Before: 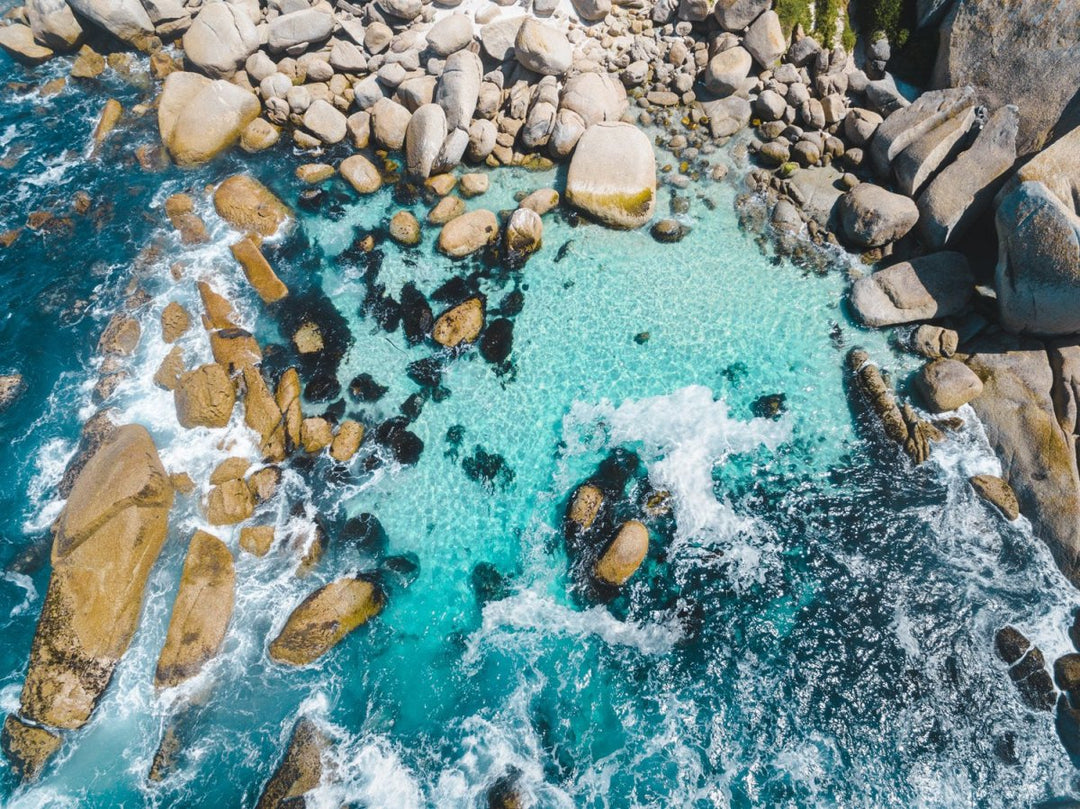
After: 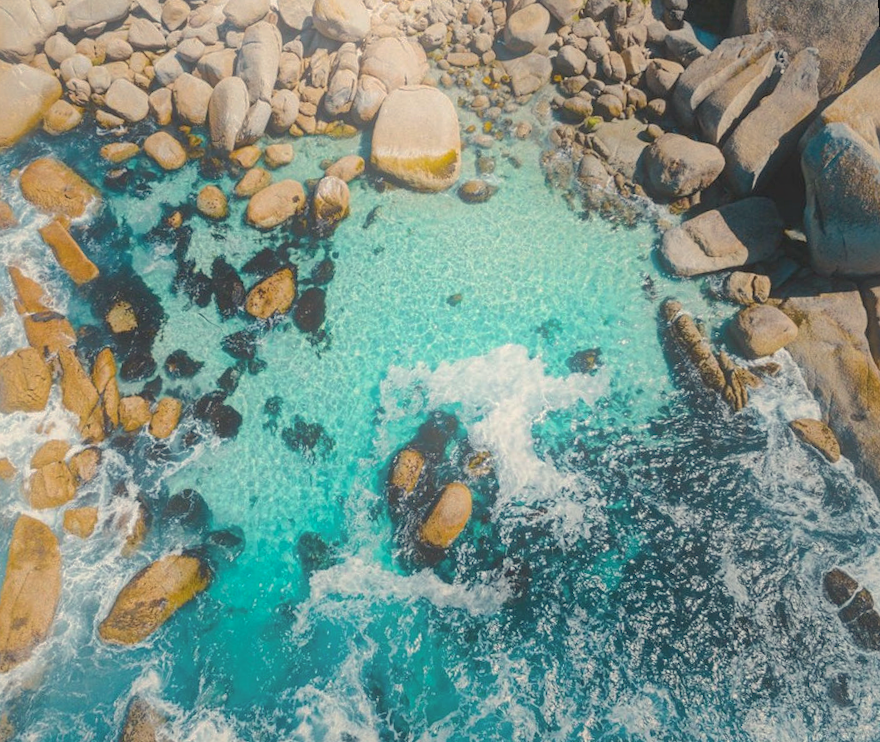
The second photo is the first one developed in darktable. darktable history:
bloom: on, module defaults
contrast equalizer: y [[0.439, 0.44, 0.442, 0.457, 0.493, 0.498], [0.5 ×6], [0.5 ×6], [0 ×6], [0 ×6]]
rotate and perspective: rotation -3°, crop left 0.031, crop right 0.968, crop top 0.07, crop bottom 0.93
shadows and highlights: highlights -60
crop: left 16.145%
white balance: red 1.045, blue 0.932
